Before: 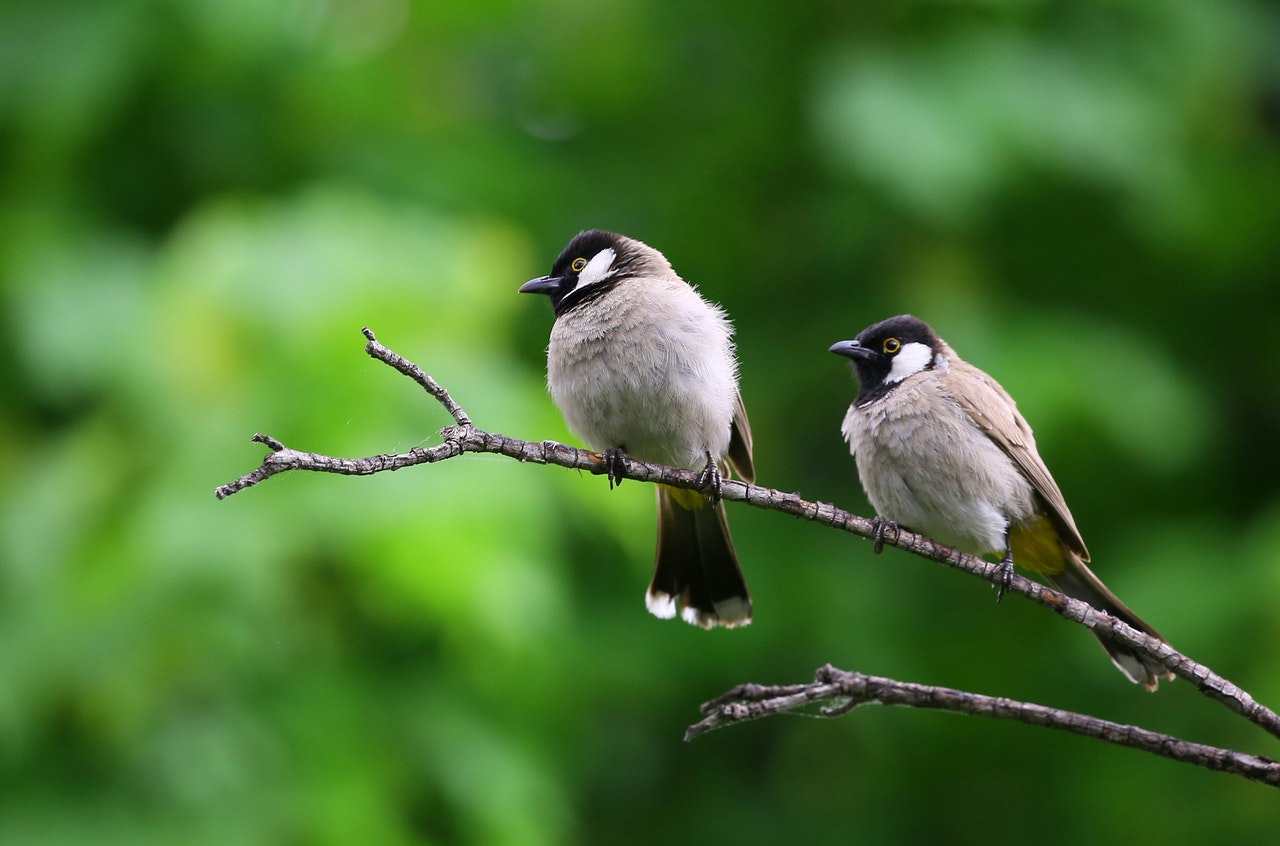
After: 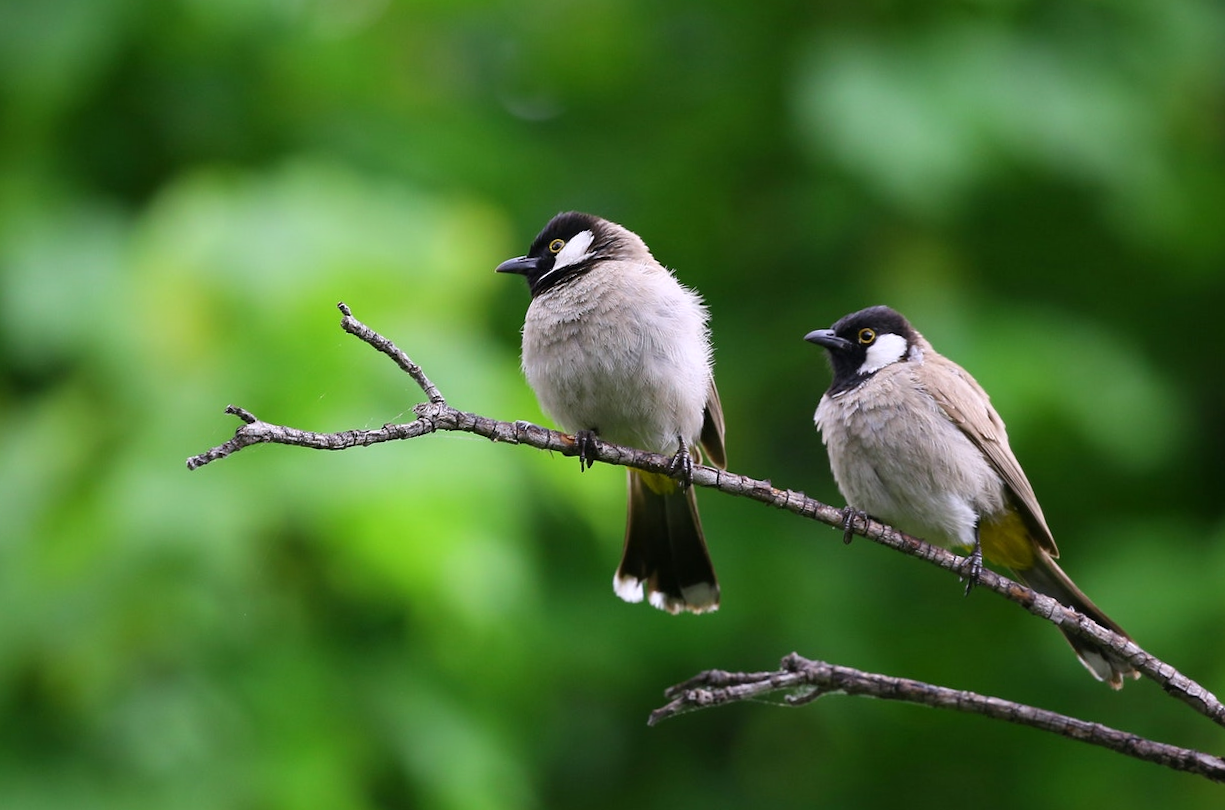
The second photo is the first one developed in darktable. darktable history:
crop and rotate: angle -1.69°
white balance: red 1.004, blue 1.024
